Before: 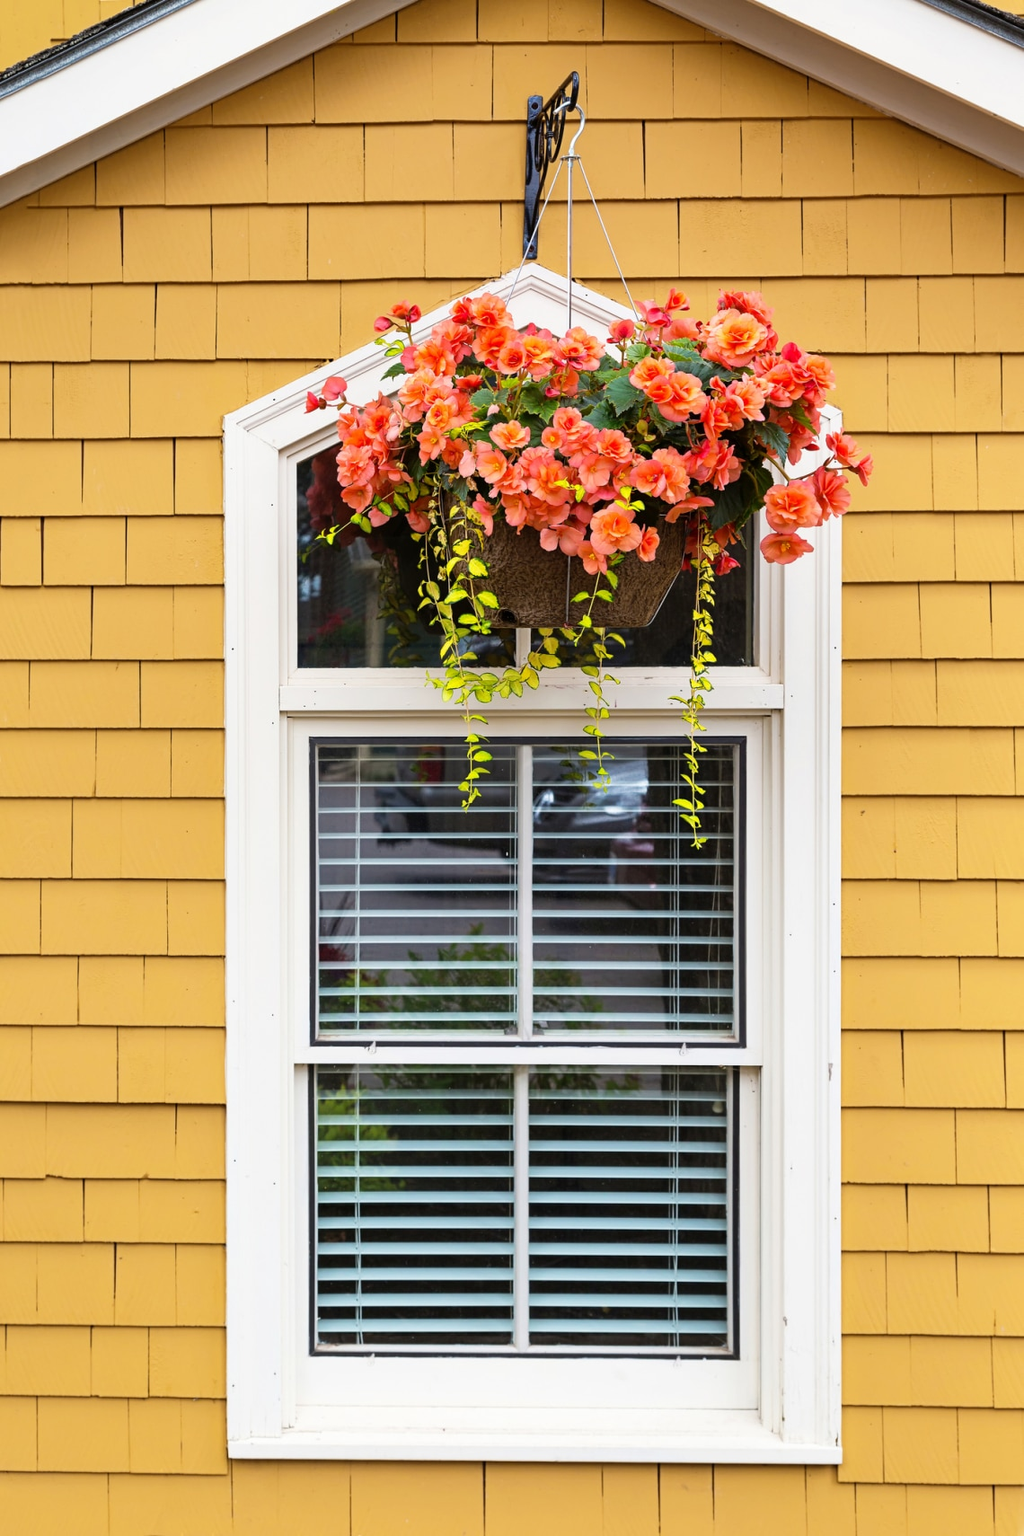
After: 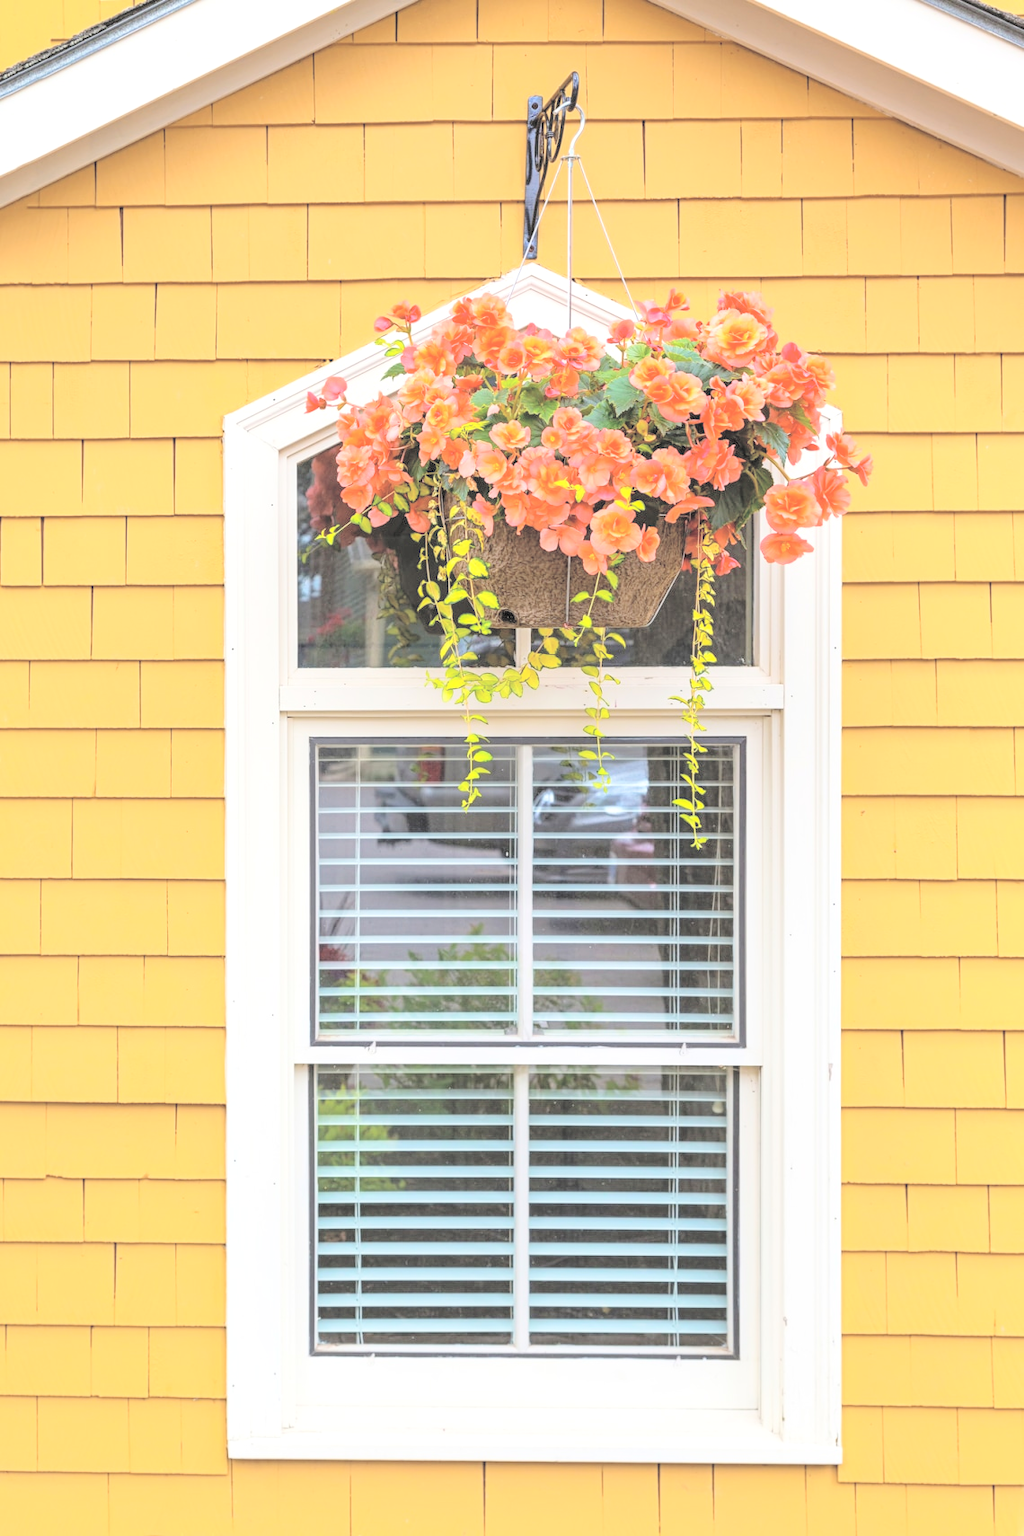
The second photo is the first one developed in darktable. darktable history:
contrast brightness saturation: brightness 0.992
local contrast: on, module defaults
